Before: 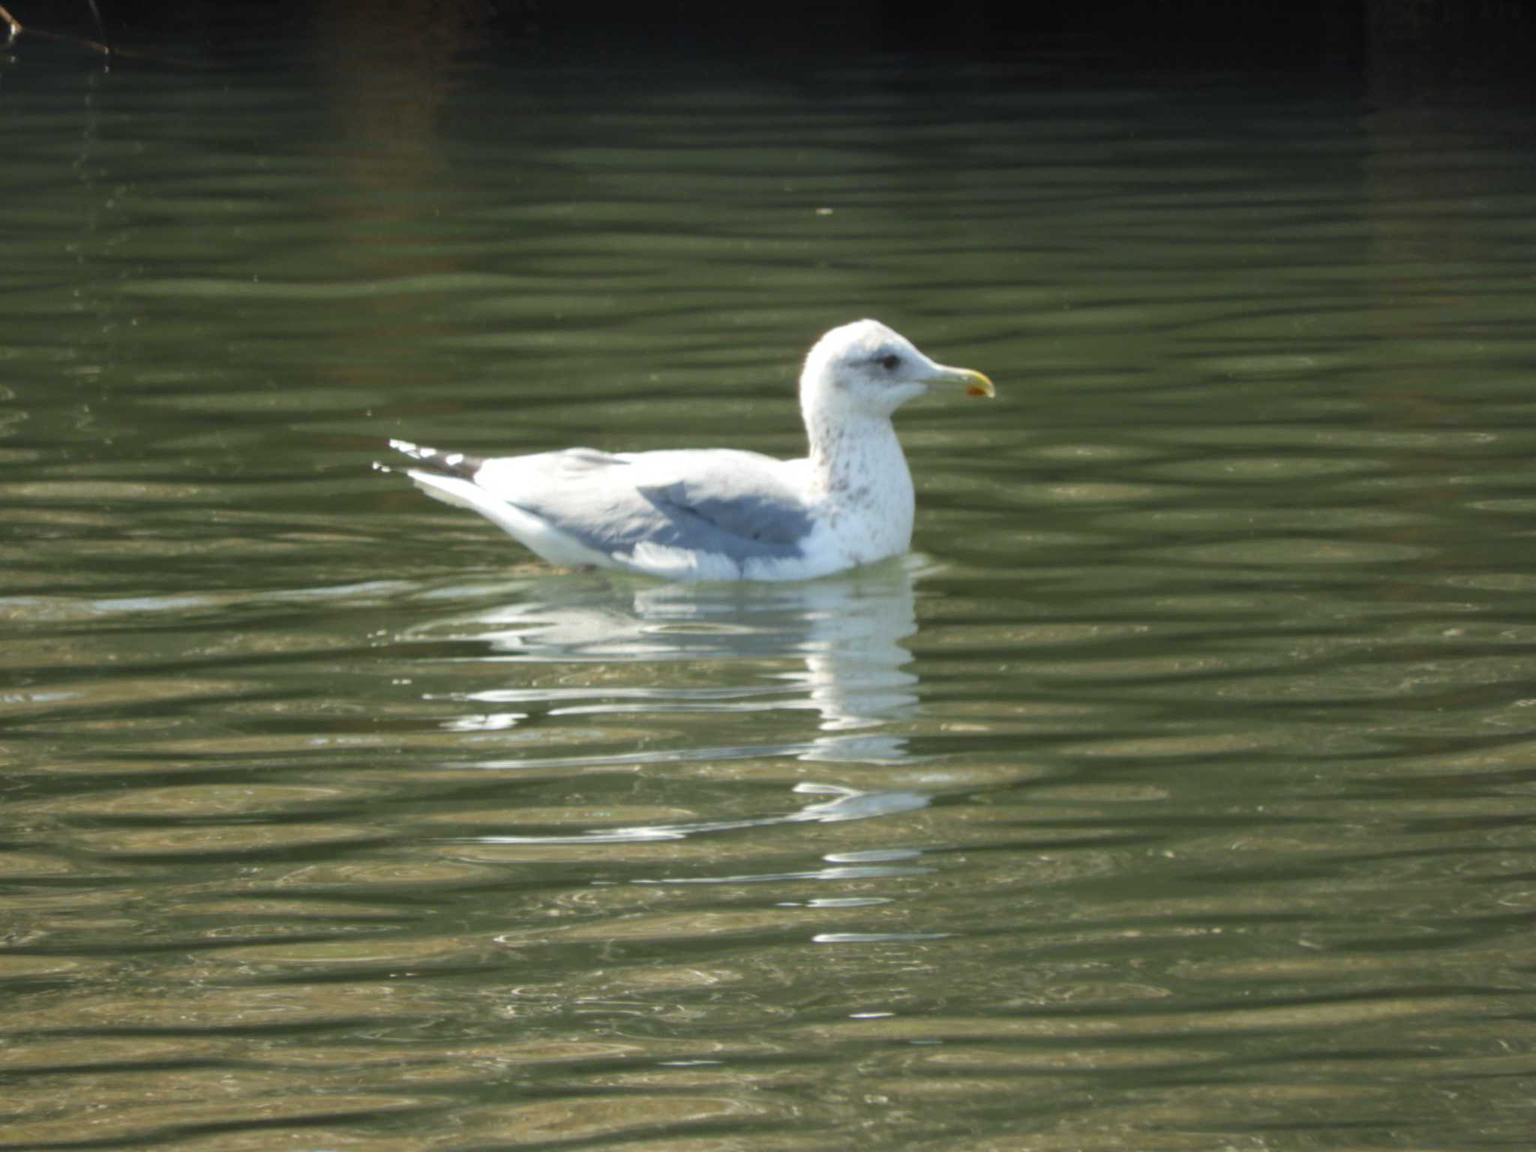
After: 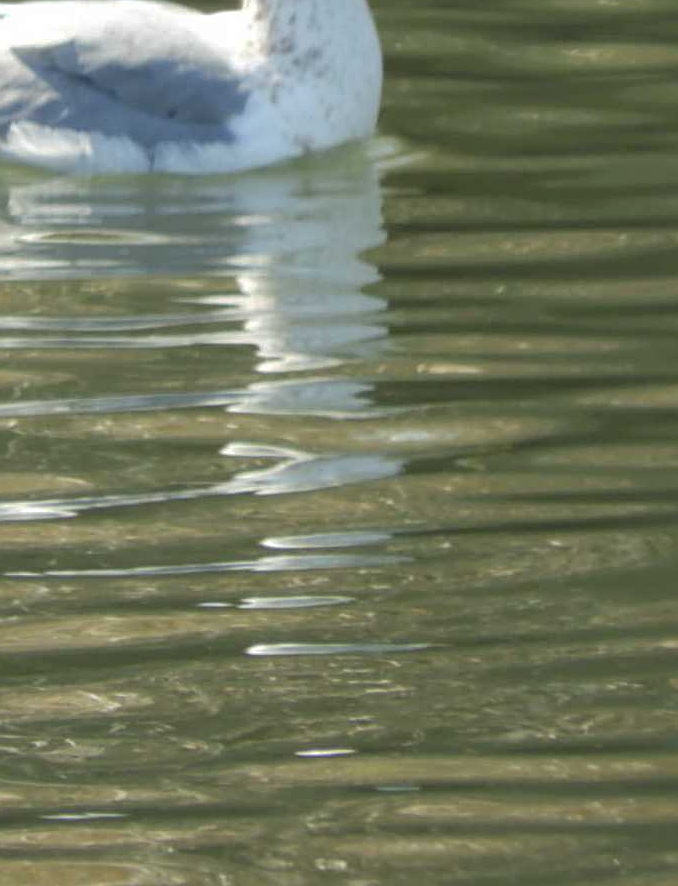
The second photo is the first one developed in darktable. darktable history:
crop: left 40.878%, top 39.176%, right 25.993%, bottom 3.081%
shadows and highlights: on, module defaults
sharpen: on, module defaults
